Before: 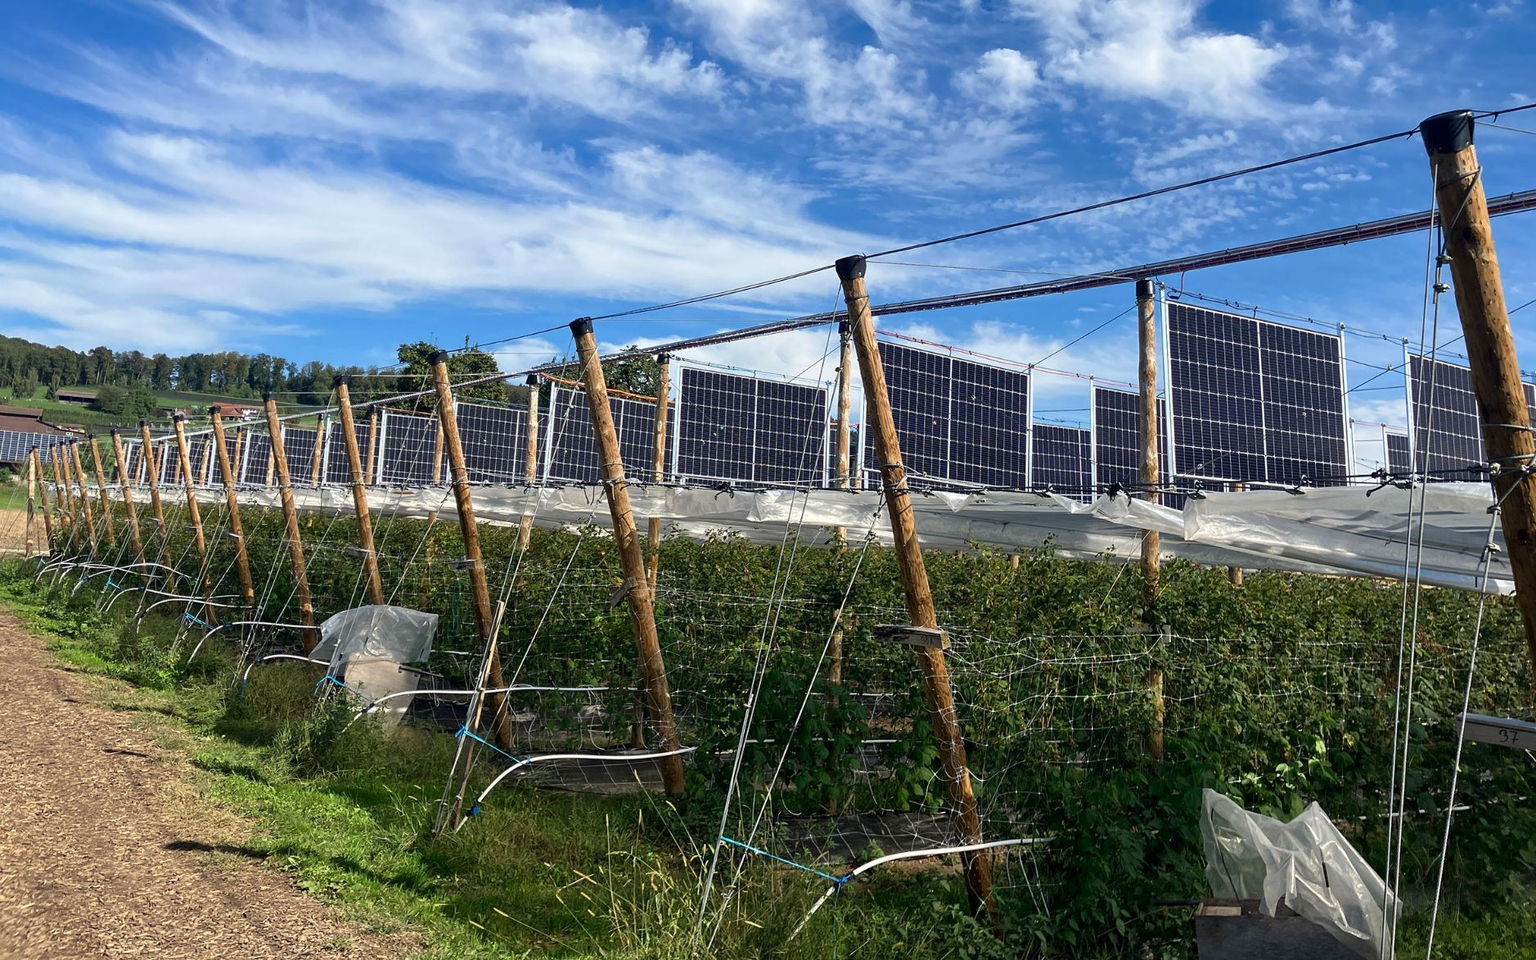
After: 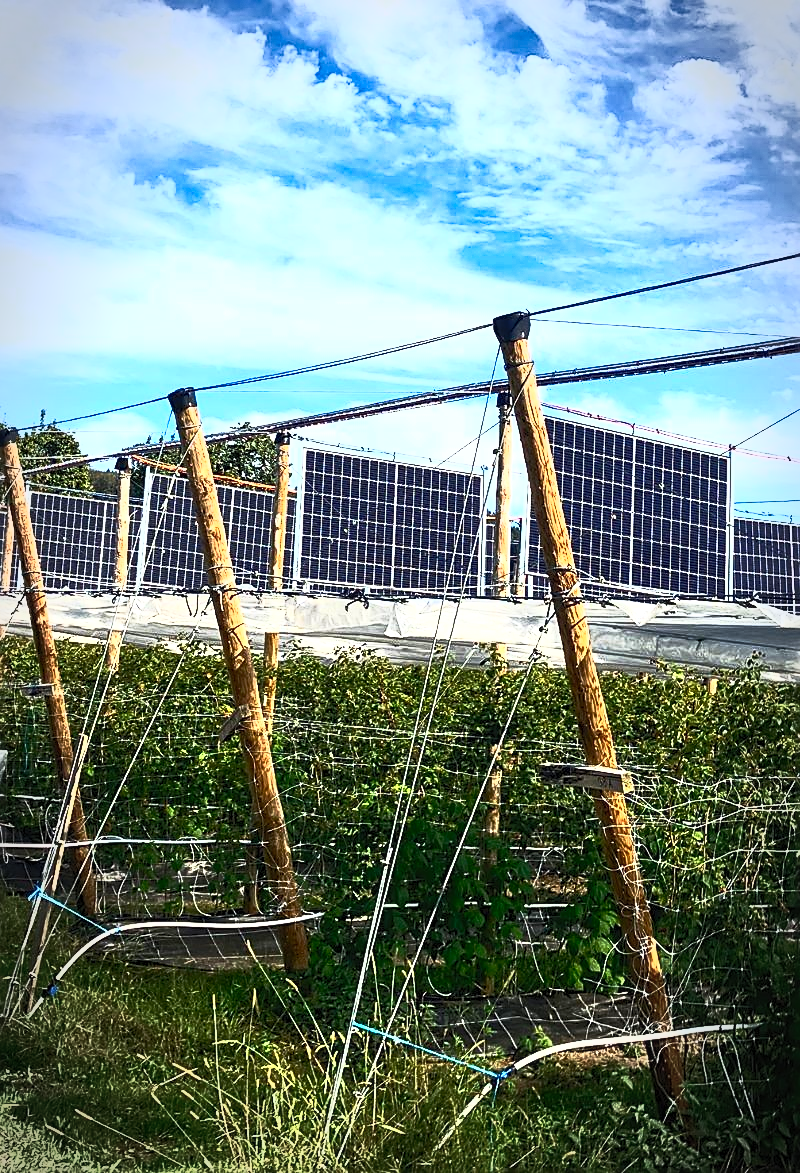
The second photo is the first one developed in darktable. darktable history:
vignetting: automatic ratio true
contrast brightness saturation: contrast 0.838, brightness 0.592, saturation 0.606
crop: left 28.153%, right 29.205%
exposure: compensate highlight preservation false
local contrast: highlights 88%, shadows 82%
tone curve: curves: ch0 [(0, 0.024) (0.119, 0.146) (0.474, 0.464) (0.718, 0.721) (0.817, 0.839) (1, 0.998)]; ch1 [(0, 0) (0.377, 0.416) (0.439, 0.451) (0.477, 0.477) (0.501, 0.497) (0.538, 0.544) (0.58, 0.602) (0.664, 0.676) (0.783, 0.804) (1, 1)]; ch2 [(0, 0) (0.38, 0.405) (0.463, 0.456) (0.498, 0.497) (0.524, 0.535) (0.578, 0.576) (0.648, 0.665) (1, 1)], preserve colors none
sharpen: on, module defaults
